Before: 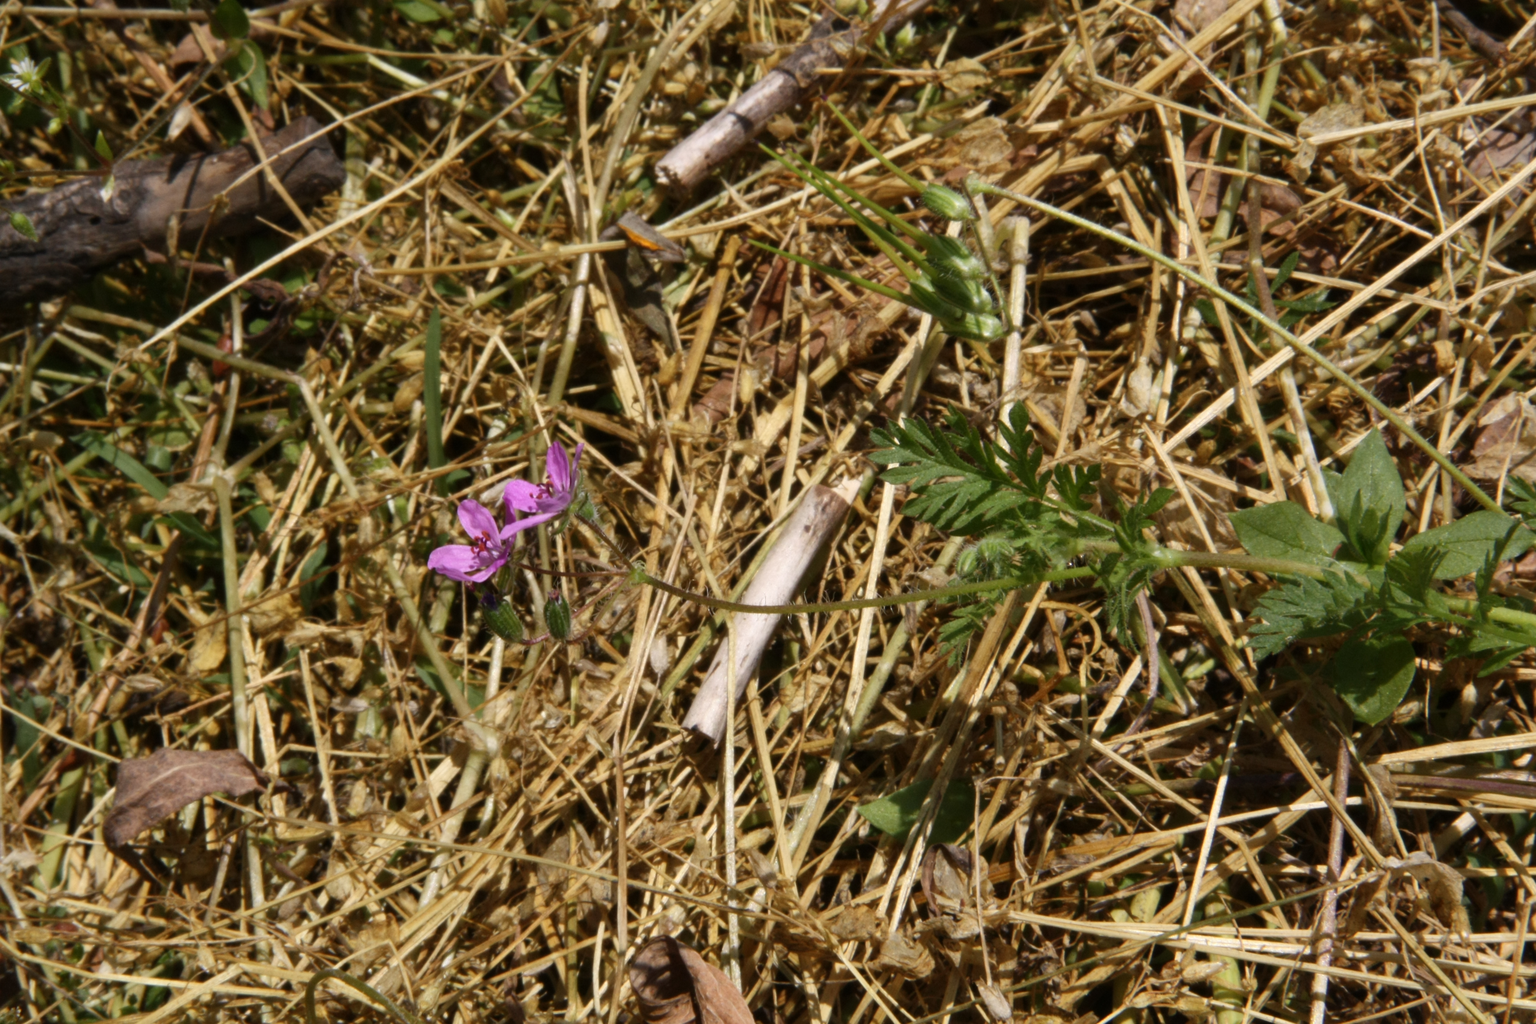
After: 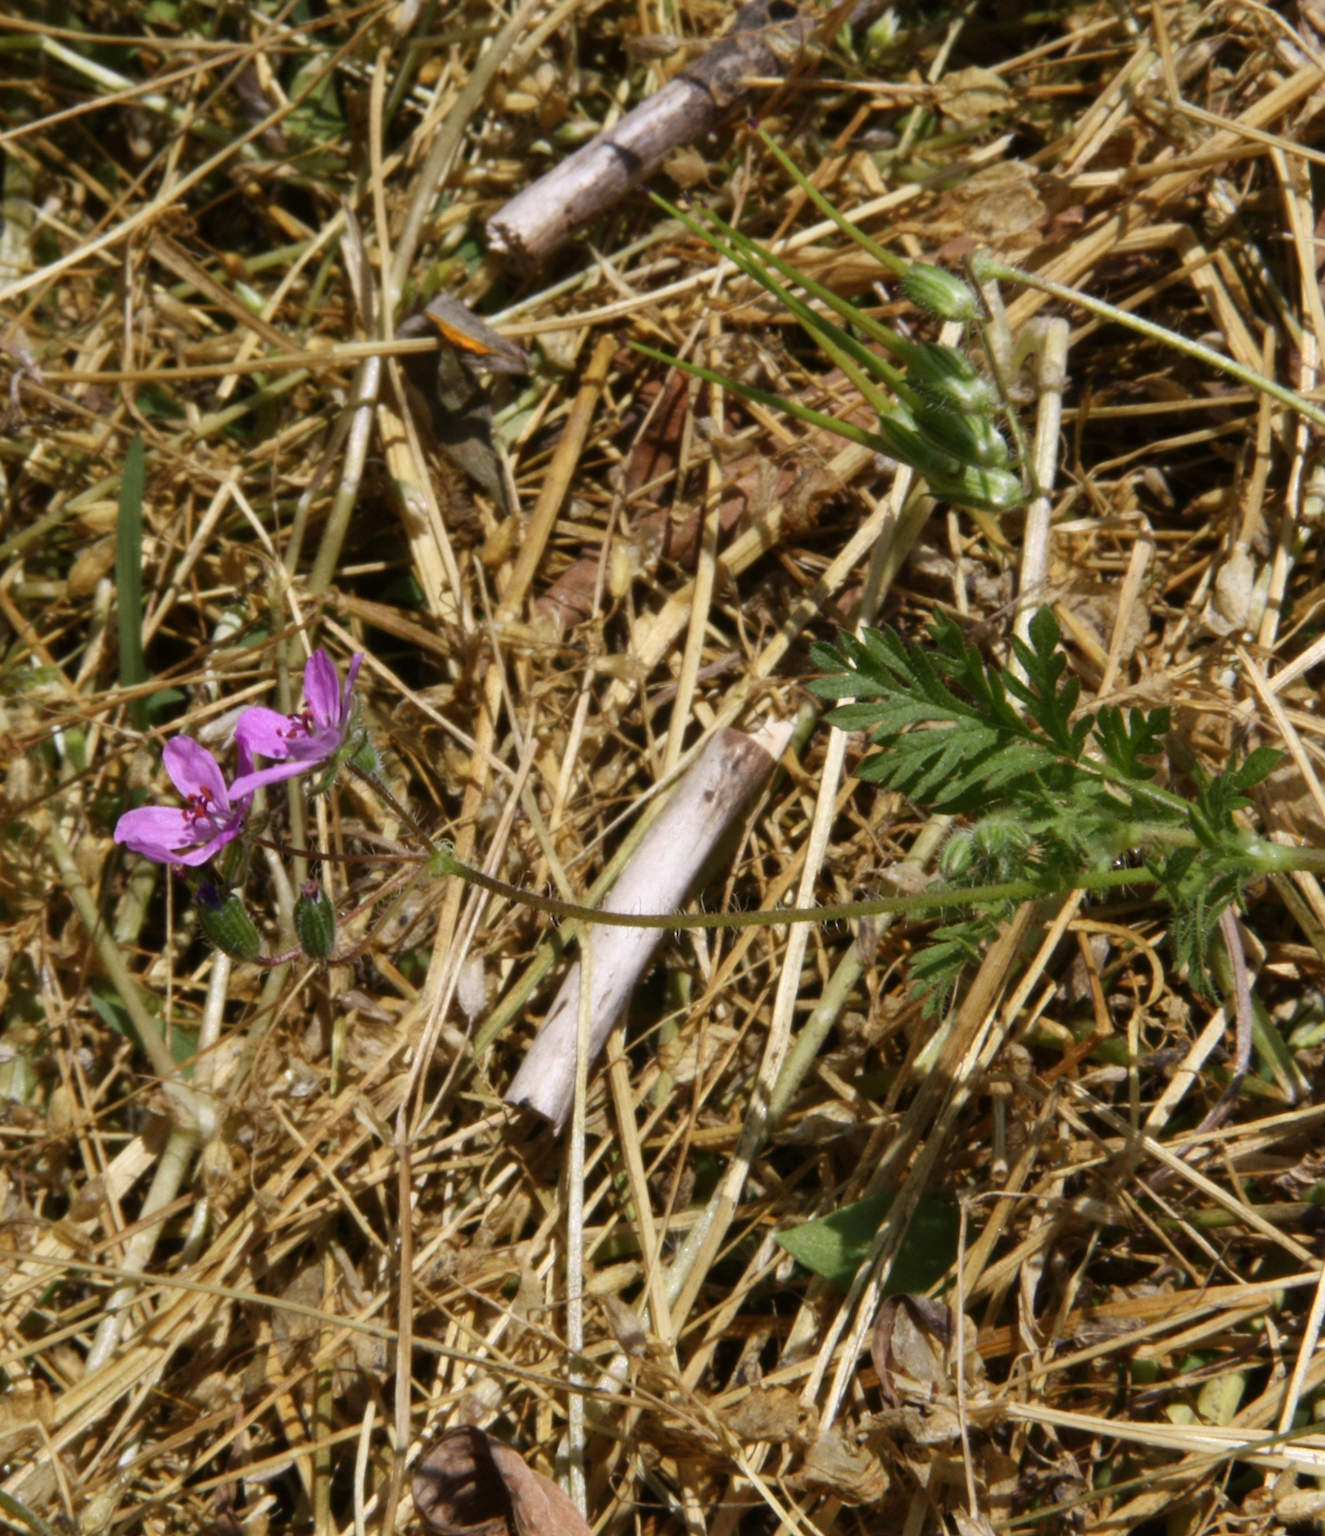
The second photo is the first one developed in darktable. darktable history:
rotate and perspective: rotation 1.57°, crop left 0.018, crop right 0.982, crop top 0.039, crop bottom 0.961
crop and rotate: left 22.516%, right 21.234%
white balance: red 0.983, blue 1.036
